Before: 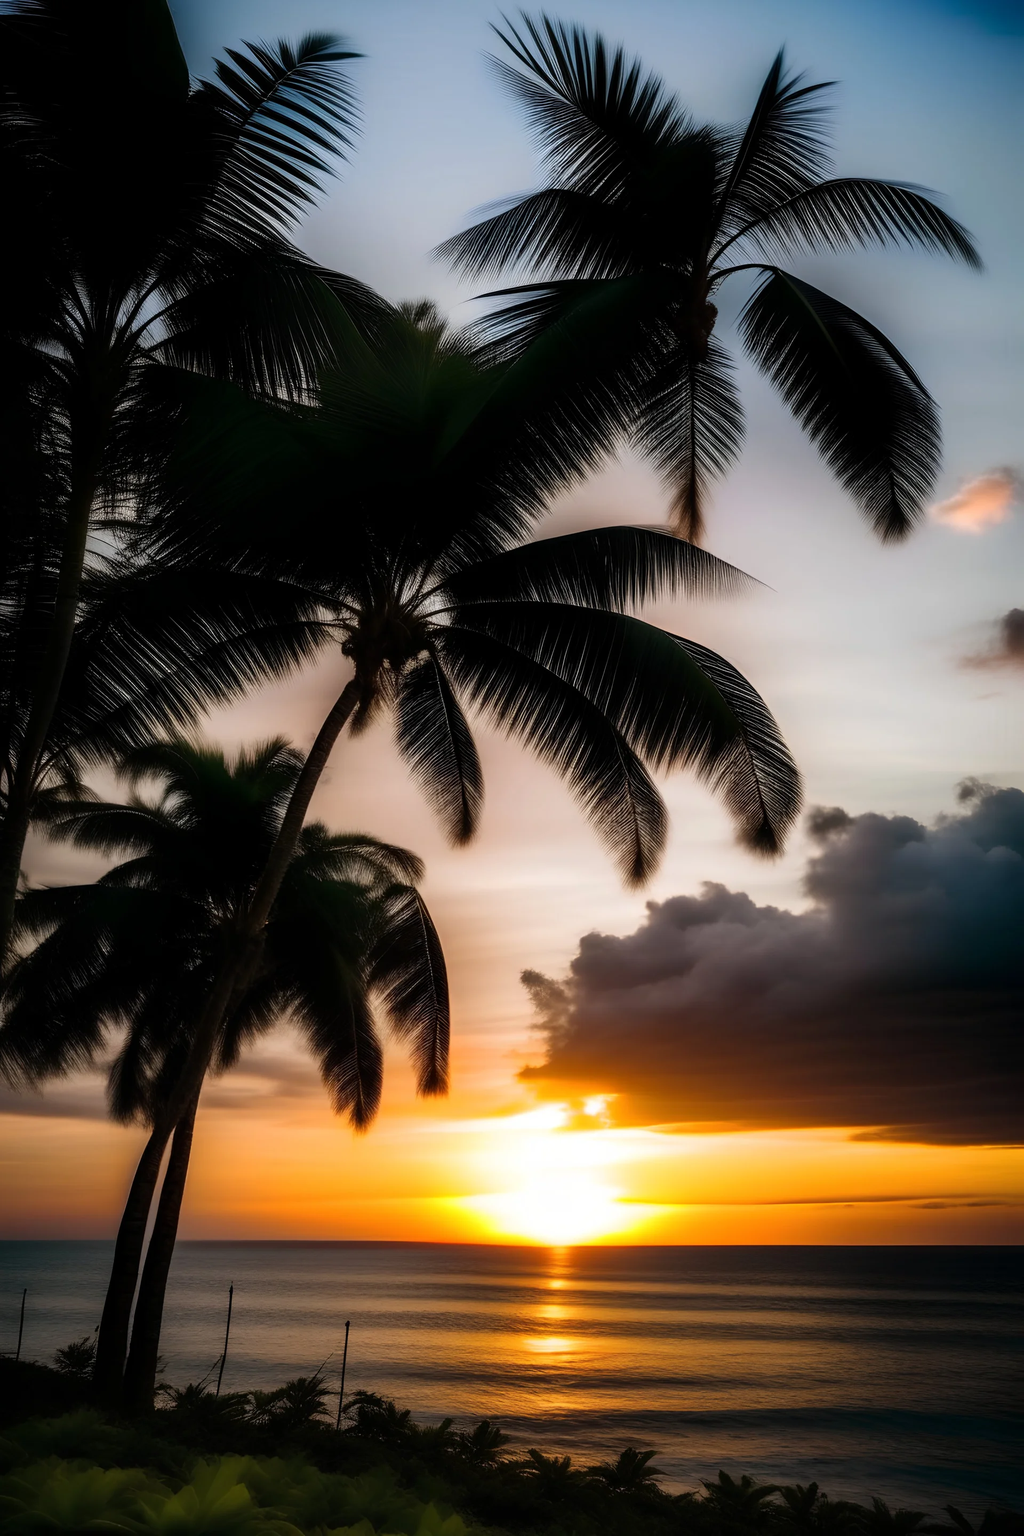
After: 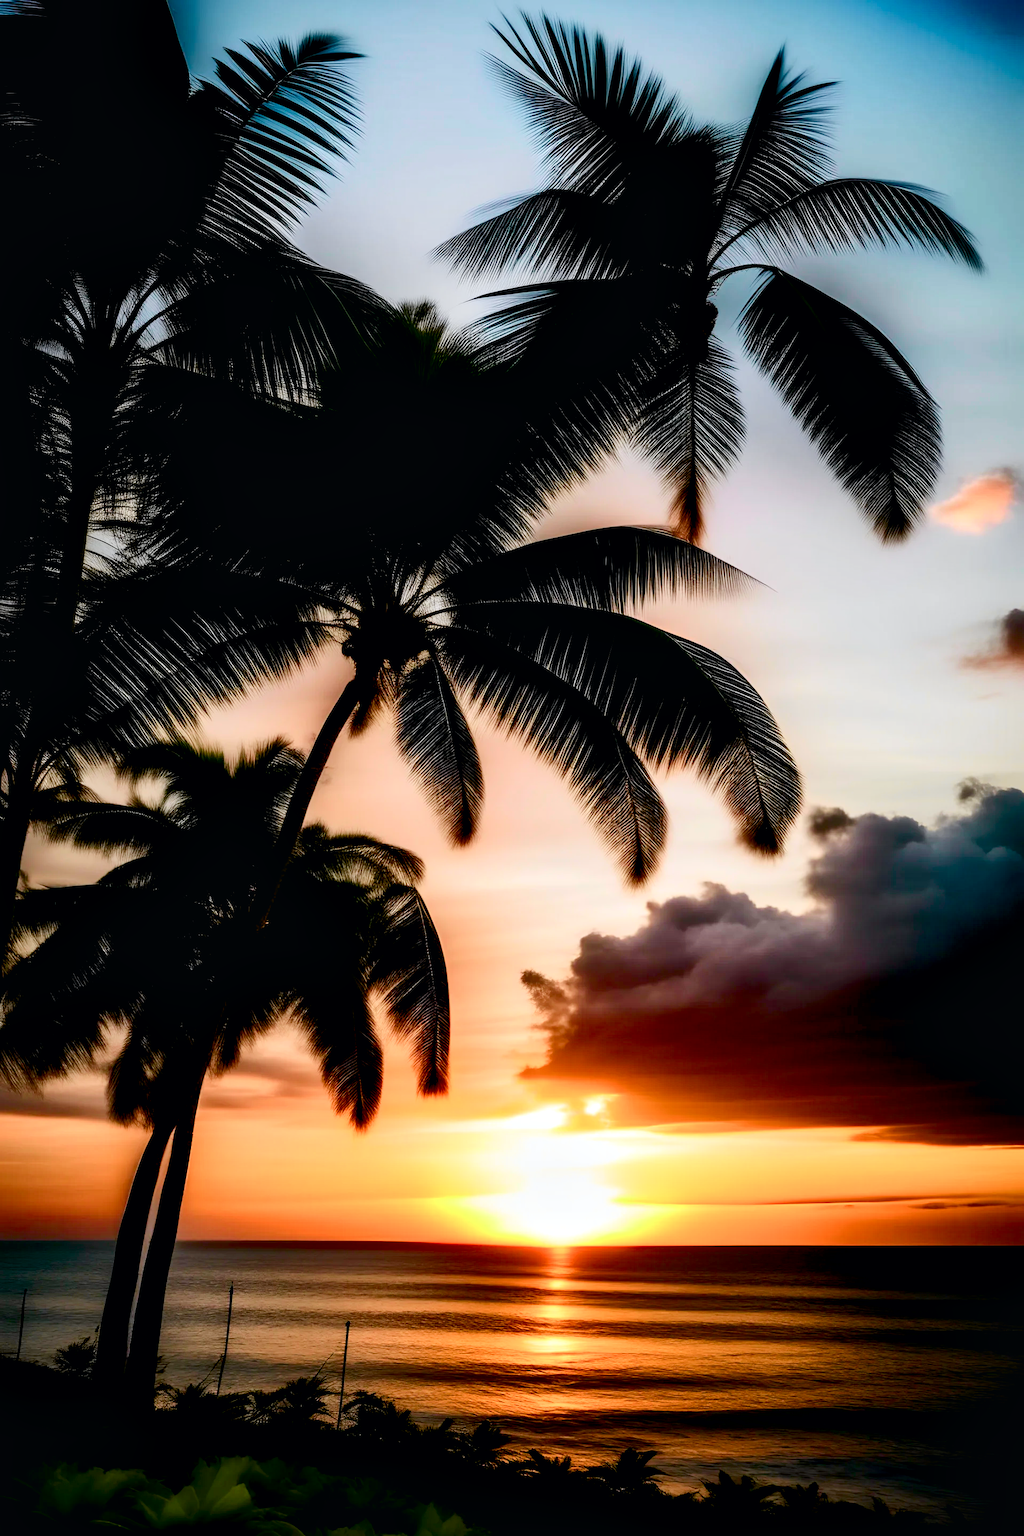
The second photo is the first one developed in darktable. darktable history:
color balance rgb: shadows lift › luminance -20.202%, global offset › luminance -0.866%, linear chroma grading › global chroma 14.67%, perceptual saturation grading › global saturation 20%, perceptual saturation grading › highlights -50.228%, perceptual saturation grading › shadows 30.339%
exposure: exposure 0.196 EV, compensate highlight preservation false
local contrast: mode bilateral grid, contrast 24, coarseness 61, detail 152%, midtone range 0.2
tone curve: curves: ch0 [(0, 0.012) (0.052, 0.04) (0.107, 0.086) (0.276, 0.265) (0.461, 0.531) (0.718, 0.79) (0.921, 0.909) (0.999, 0.951)]; ch1 [(0, 0) (0.339, 0.298) (0.402, 0.363) (0.444, 0.415) (0.485, 0.469) (0.494, 0.493) (0.504, 0.501) (0.525, 0.534) (0.555, 0.587) (0.594, 0.647) (1, 1)]; ch2 [(0, 0) (0.48, 0.48) (0.504, 0.5) (0.535, 0.557) (0.581, 0.623) (0.649, 0.683) (0.824, 0.815) (1, 1)], color space Lab, independent channels, preserve colors none
